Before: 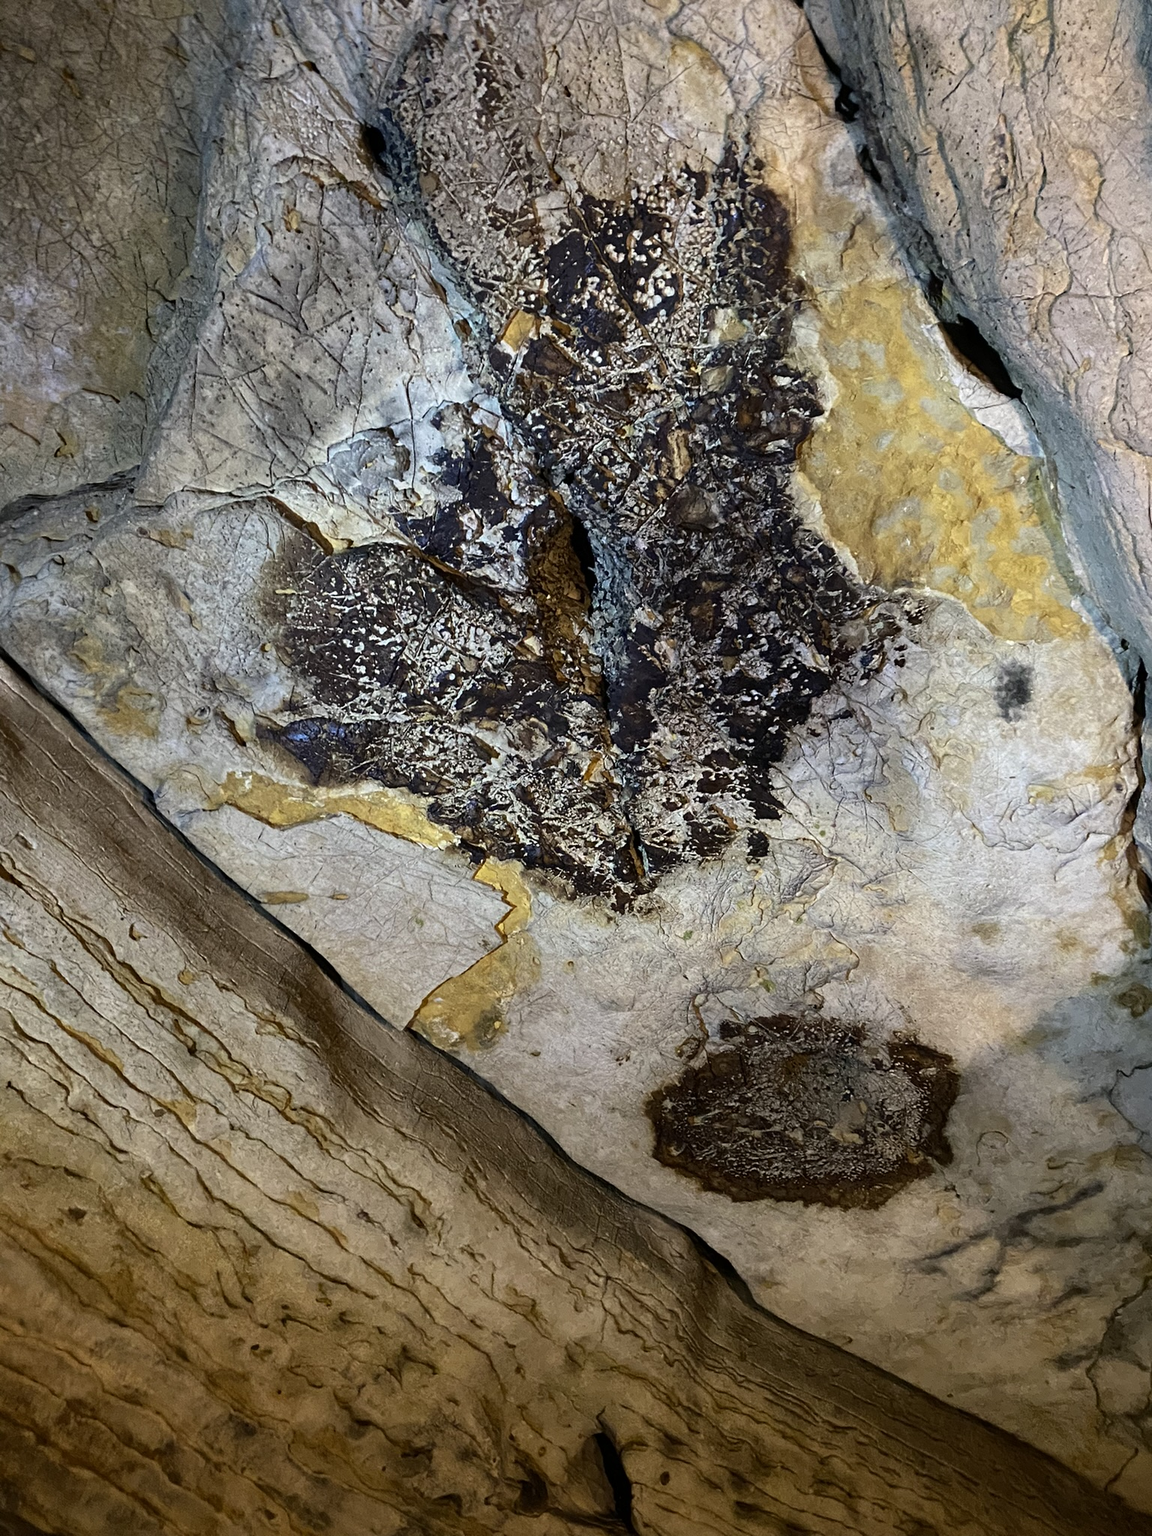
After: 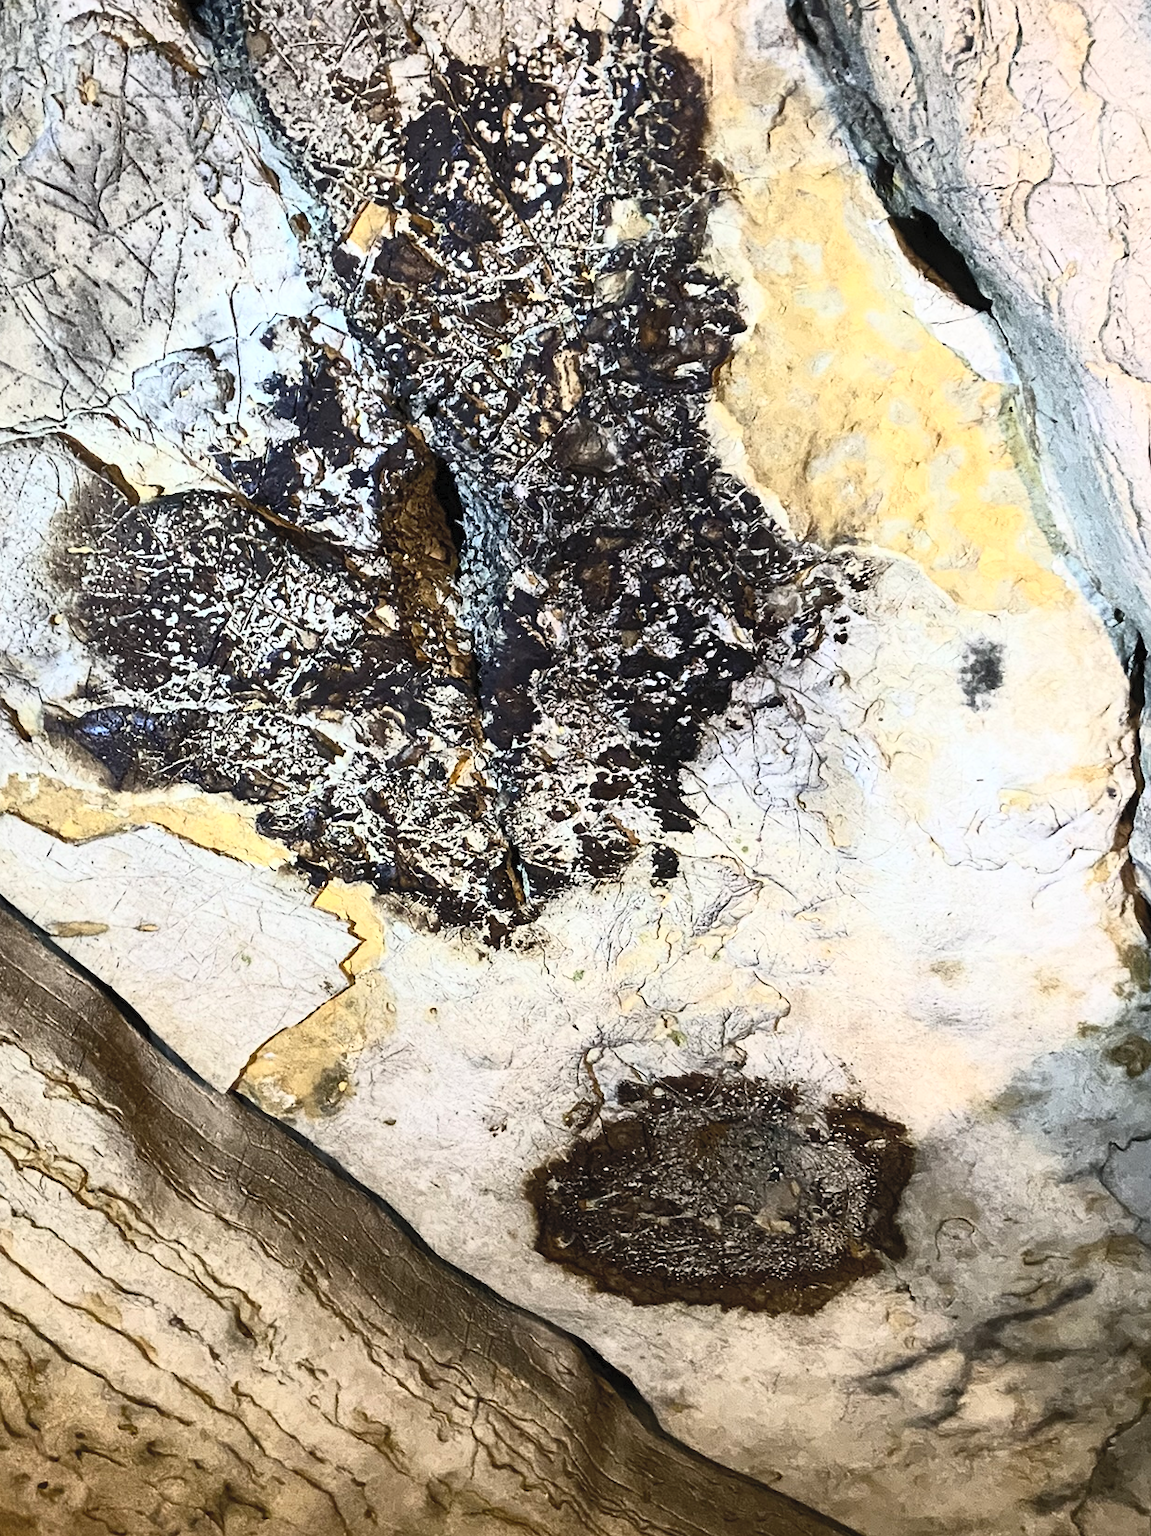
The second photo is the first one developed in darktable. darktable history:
crop: left 19.159%, top 9.58%, bottom 9.58%
contrast brightness saturation: contrast 0.57, brightness 0.57, saturation -0.34
color correction: saturation 1.34
